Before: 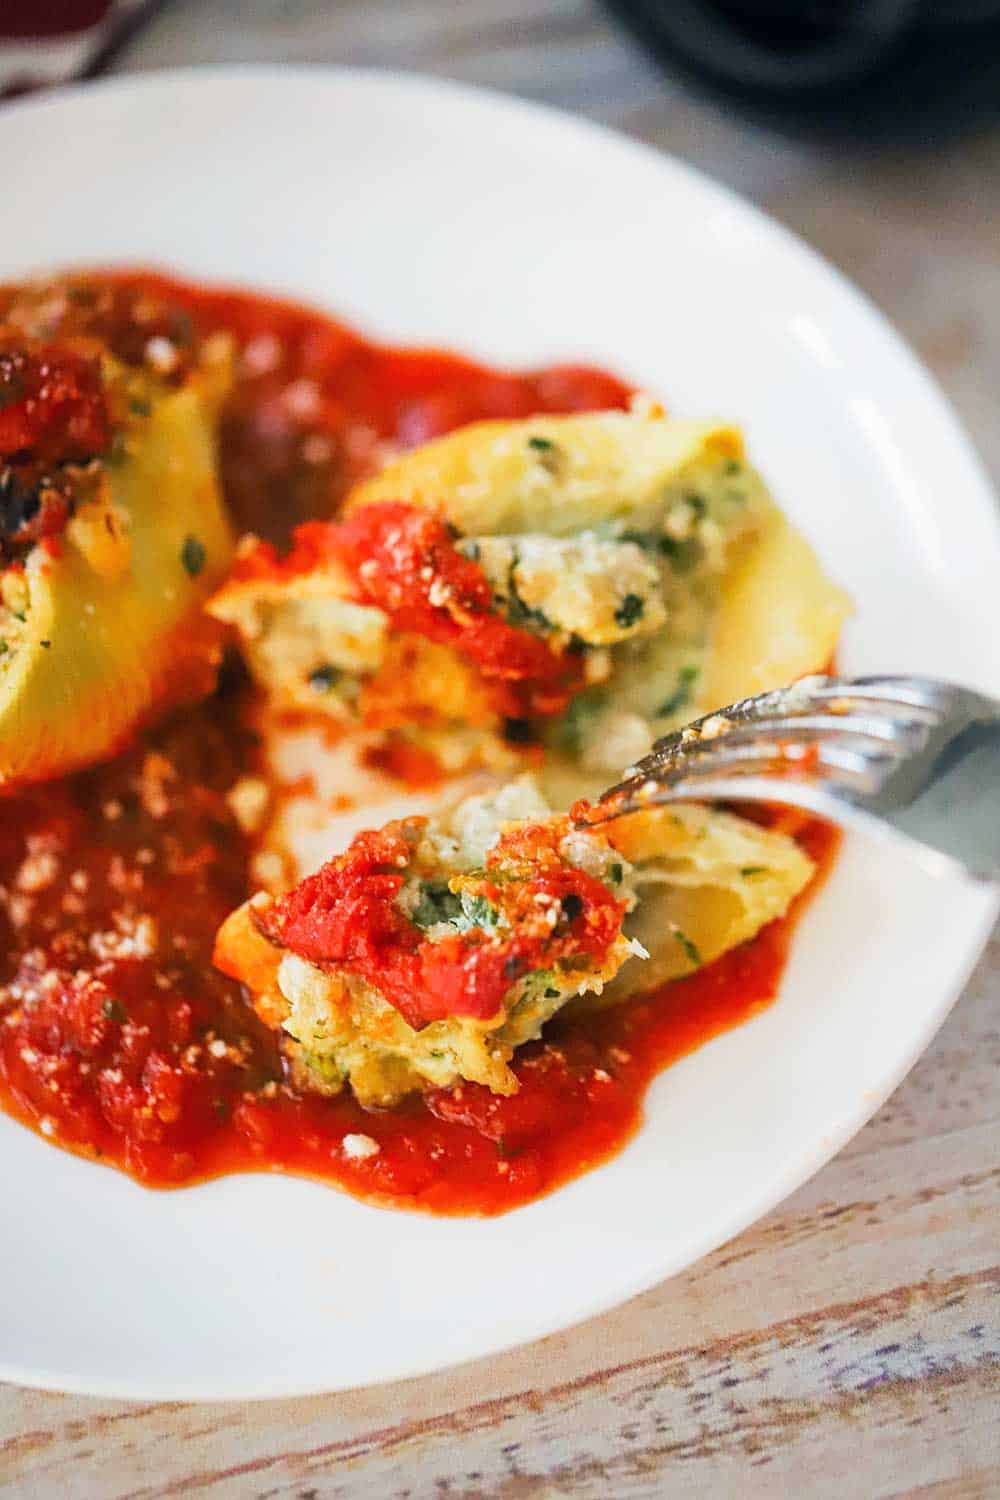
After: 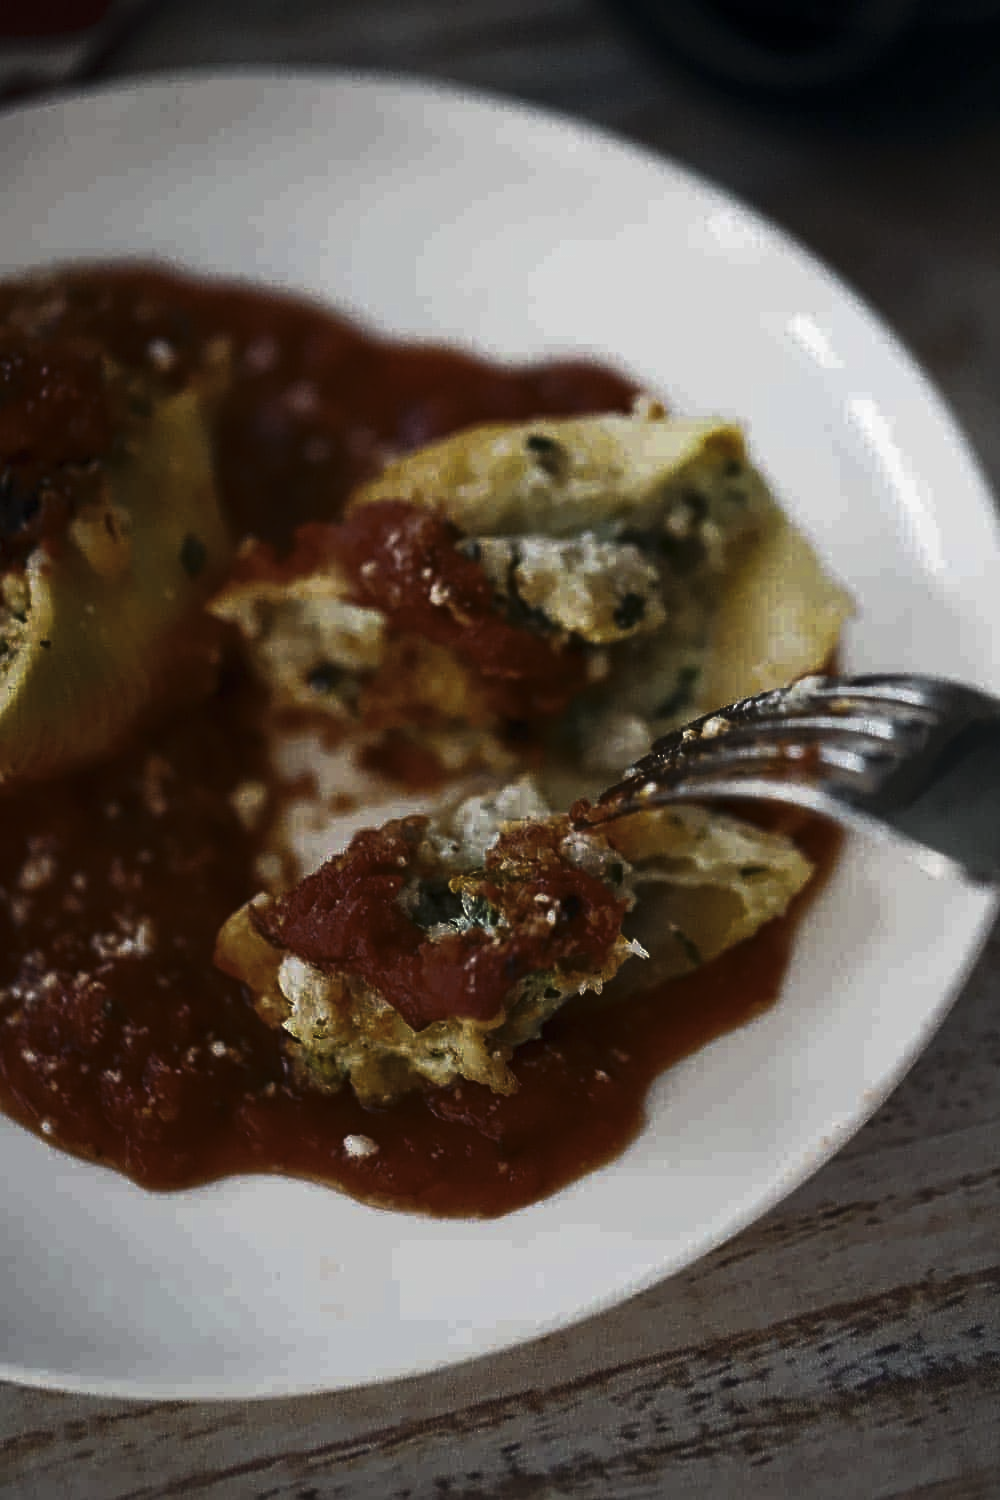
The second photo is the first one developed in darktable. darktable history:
white balance: emerald 1
tone curve: curves: ch0 [(0, 0) (0.765, 0.349) (1, 1)], color space Lab, linked channels, preserve colors none
